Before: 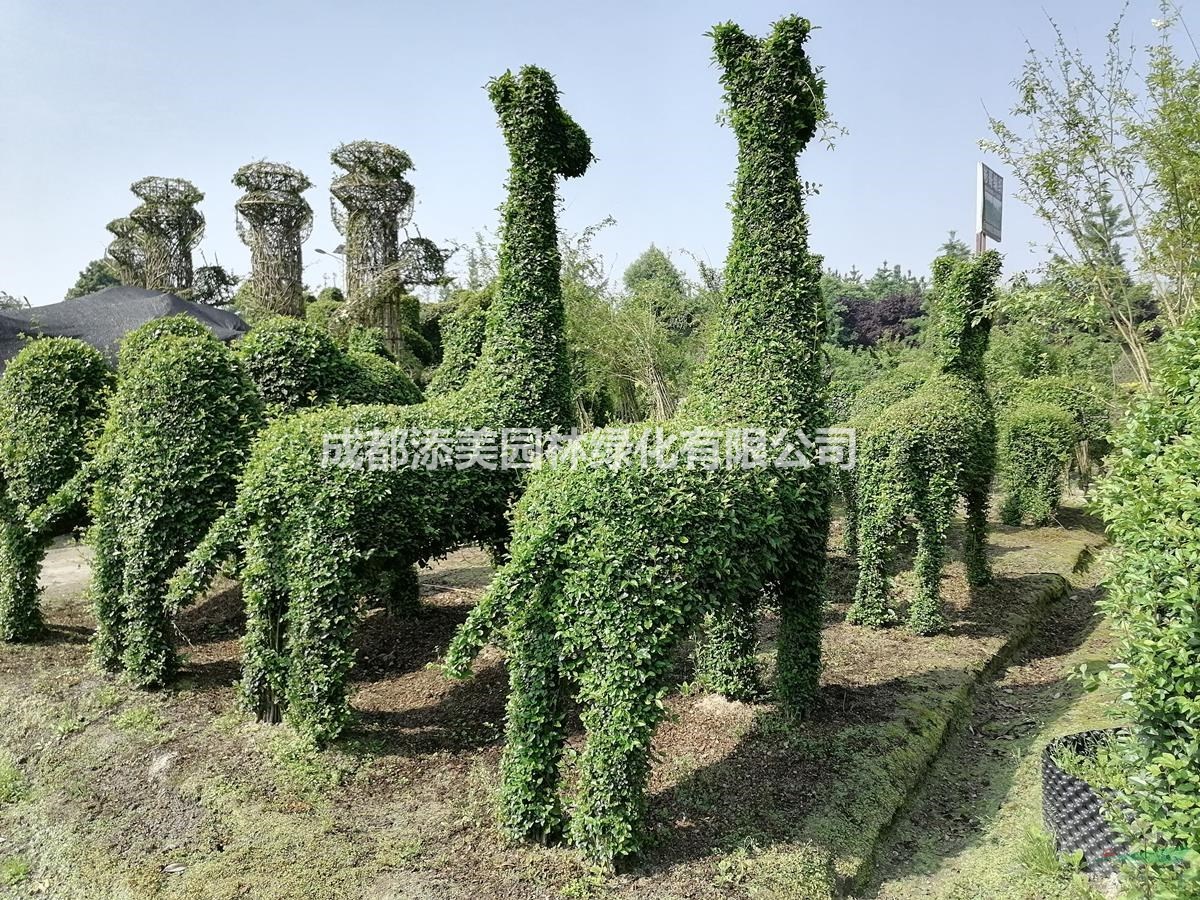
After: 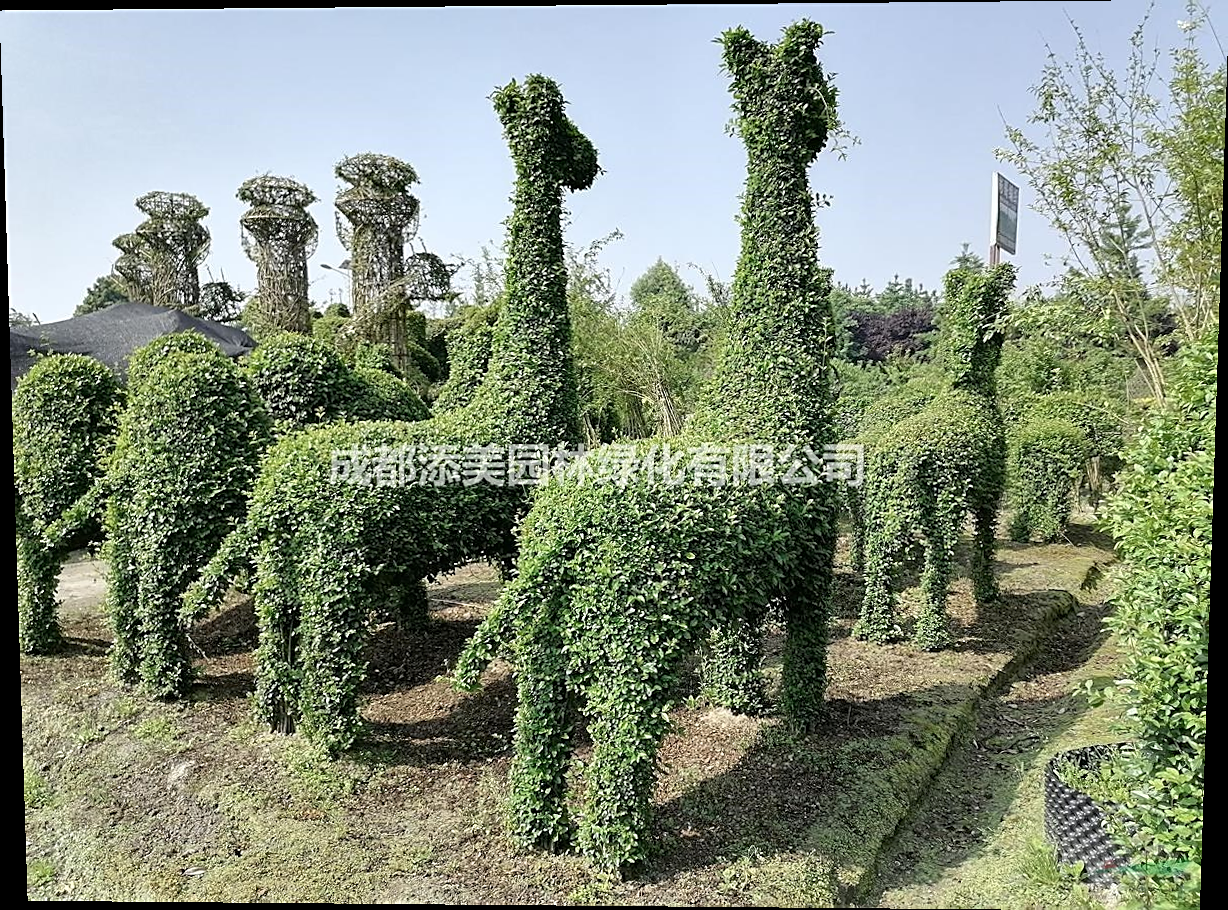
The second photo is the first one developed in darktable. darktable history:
rotate and perspective: lens shift (vertical) 0.048, lens shift (horizontal) -0.024, automatic cropping off
sharpen: on, module defaults
